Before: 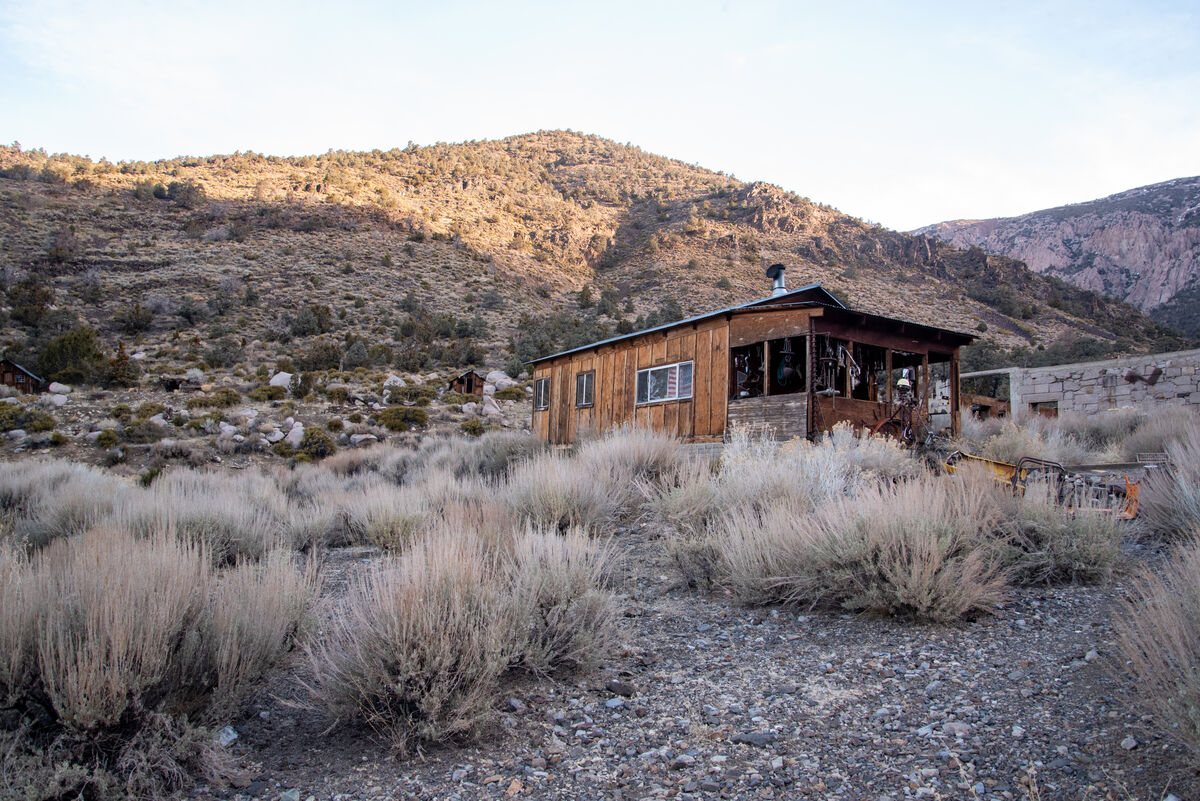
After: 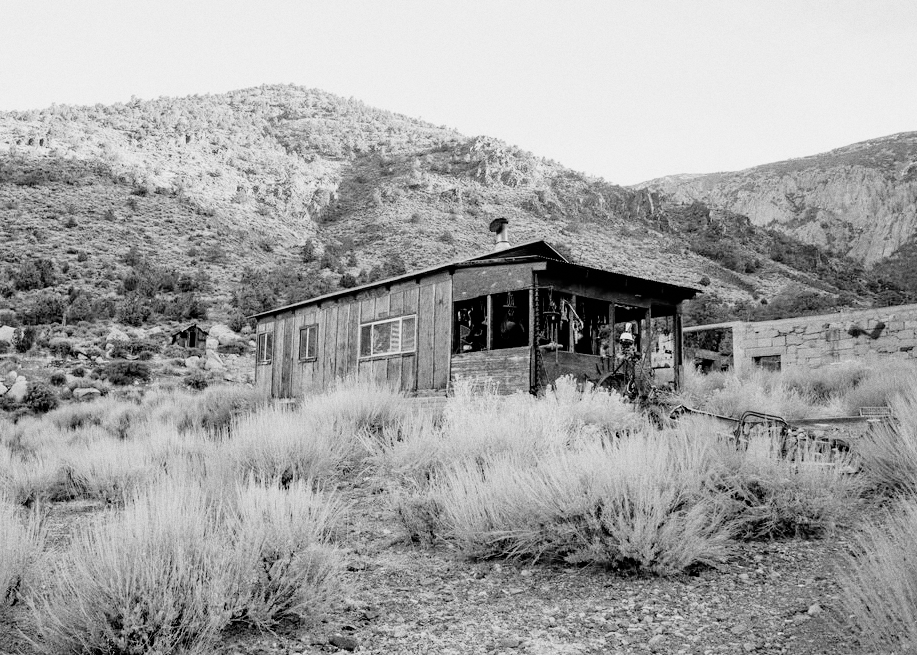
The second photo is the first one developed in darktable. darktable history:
crop: left 23.095%, top 5.827%, bottom 11.854%
filmic rgb: black relative exposure -4.58 EV, white relative exposure 4.8 EV, threshold 3 EV, hardness 2.36, latitude 36.07%, contrast 1.048, highlights saturation mix 1.32%, shadows ↔ highlights balance 1.25%, color science v4 (2020), enable highlight reconstruction true
monochrome: on, module defaults
exposure: exposure 1 EV, compensate highlight preservation false
grain: coarseness 0.09 ISO
